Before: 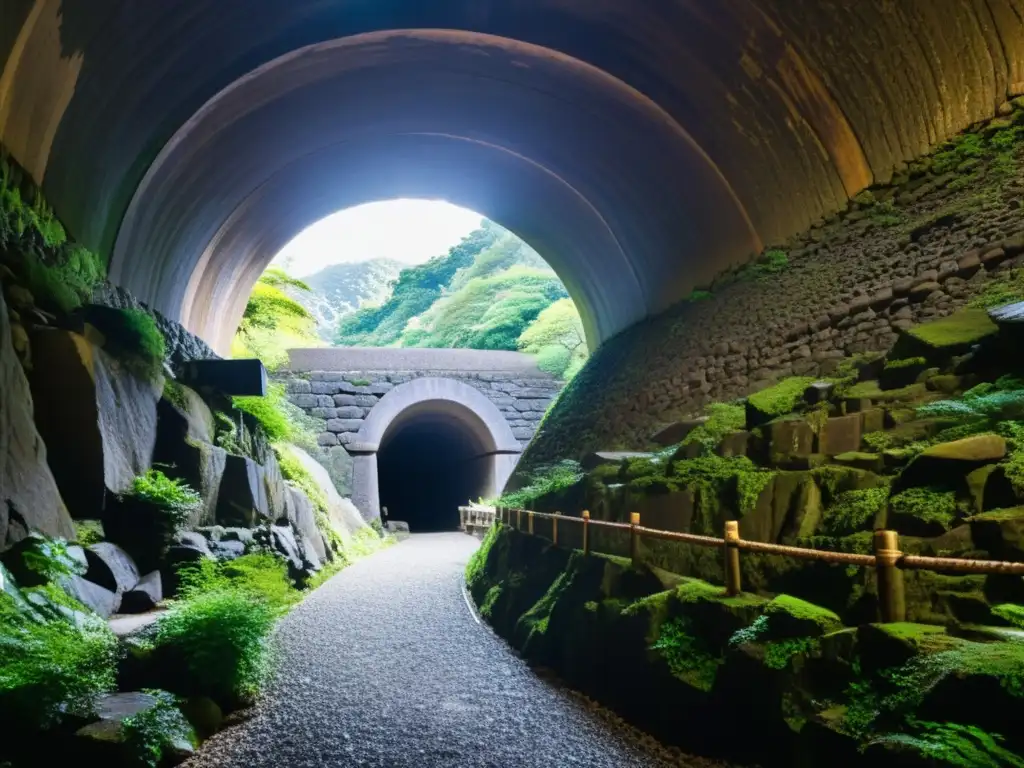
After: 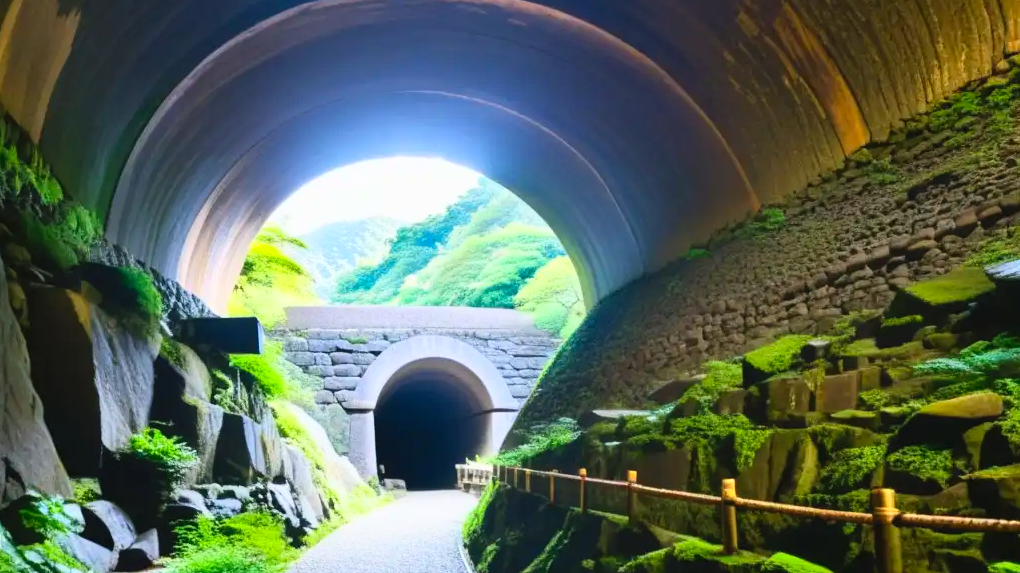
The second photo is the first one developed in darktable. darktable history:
white balance: emerald 1
crop: left 0.387%, top 5.469%, bottom 19.809%
contrast brightness saturation: contrast 0.24, brightness 0.26, saturation 0.39
